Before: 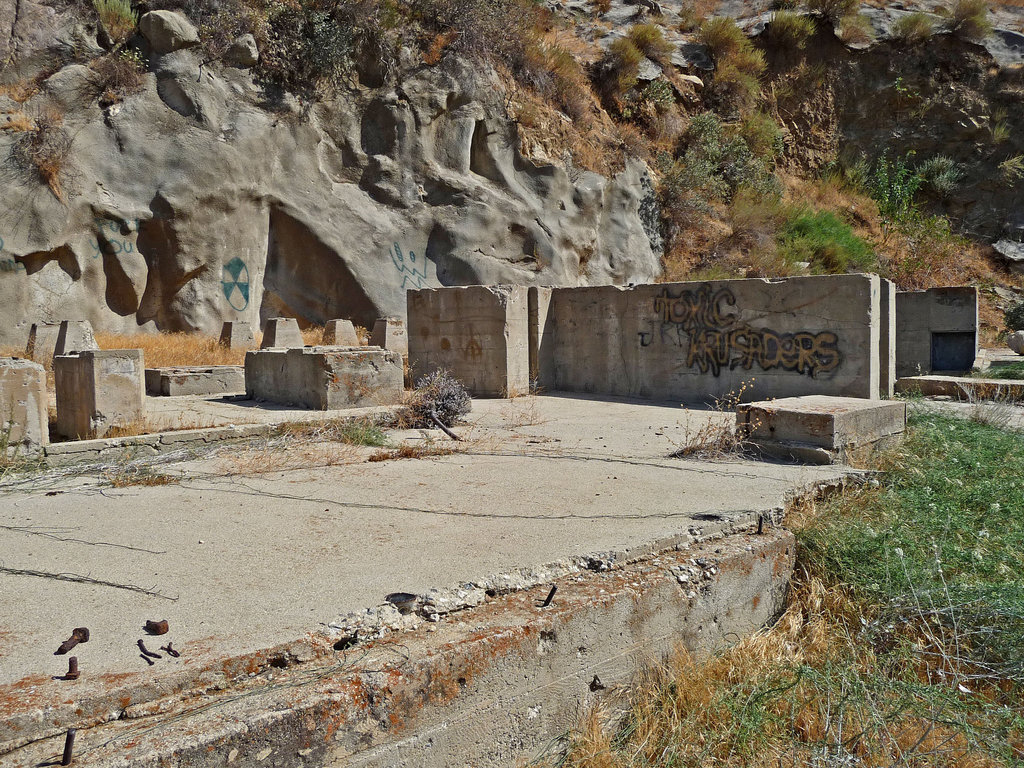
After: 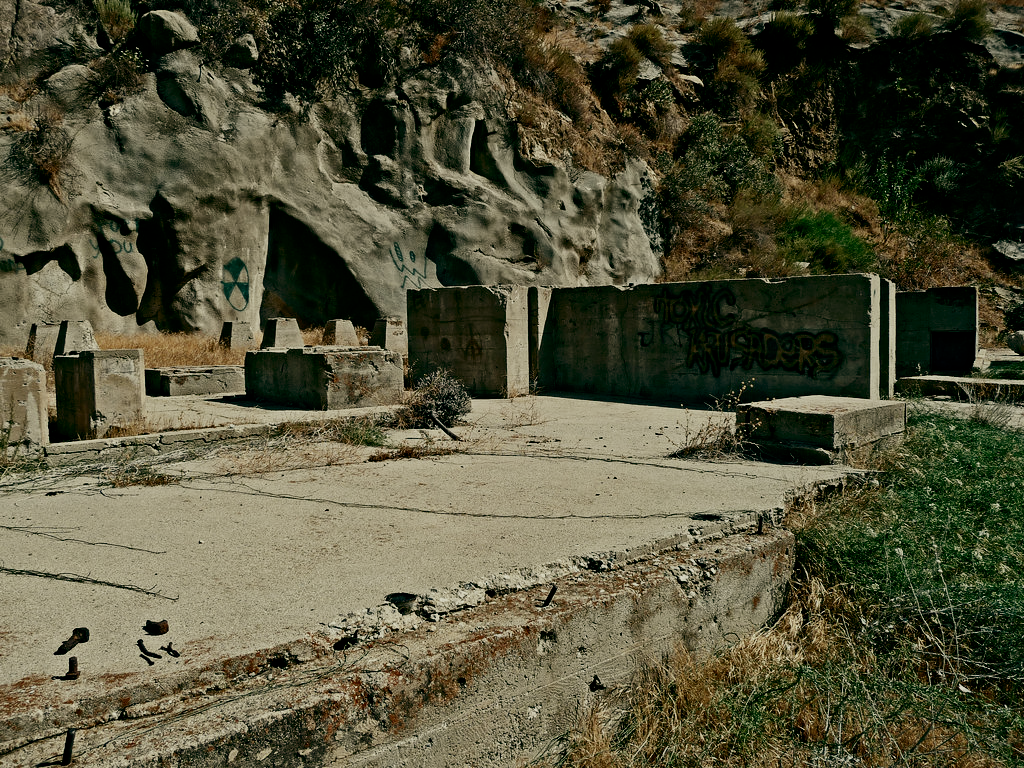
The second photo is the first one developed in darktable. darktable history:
contrast brightness saturation: contrast 0.25, saturation -0.31
filmic rgb: middle gray luminance 29%, black relative exposure -10.3 EV, white relative exposure 5.5 EV, threshold 6 EV, target black luminance 0%, hardness 3.95, latitude 2.04%, contrast 1.132, highlights saturation mix 5%, shadows ↔ highlights balance 15.11%, preserve chrominance no, color science v3 (2019), use custom middle-gray values true, iterations of high-quality reconstruction 0, enable highlight reconstruction true
color balance: mode lift, gamma, gain (sRGB), lift [1, 0.69, 1, 1], gamma [1, 1.482, 1, 1], gain [1, 1, 1, 0.802]
